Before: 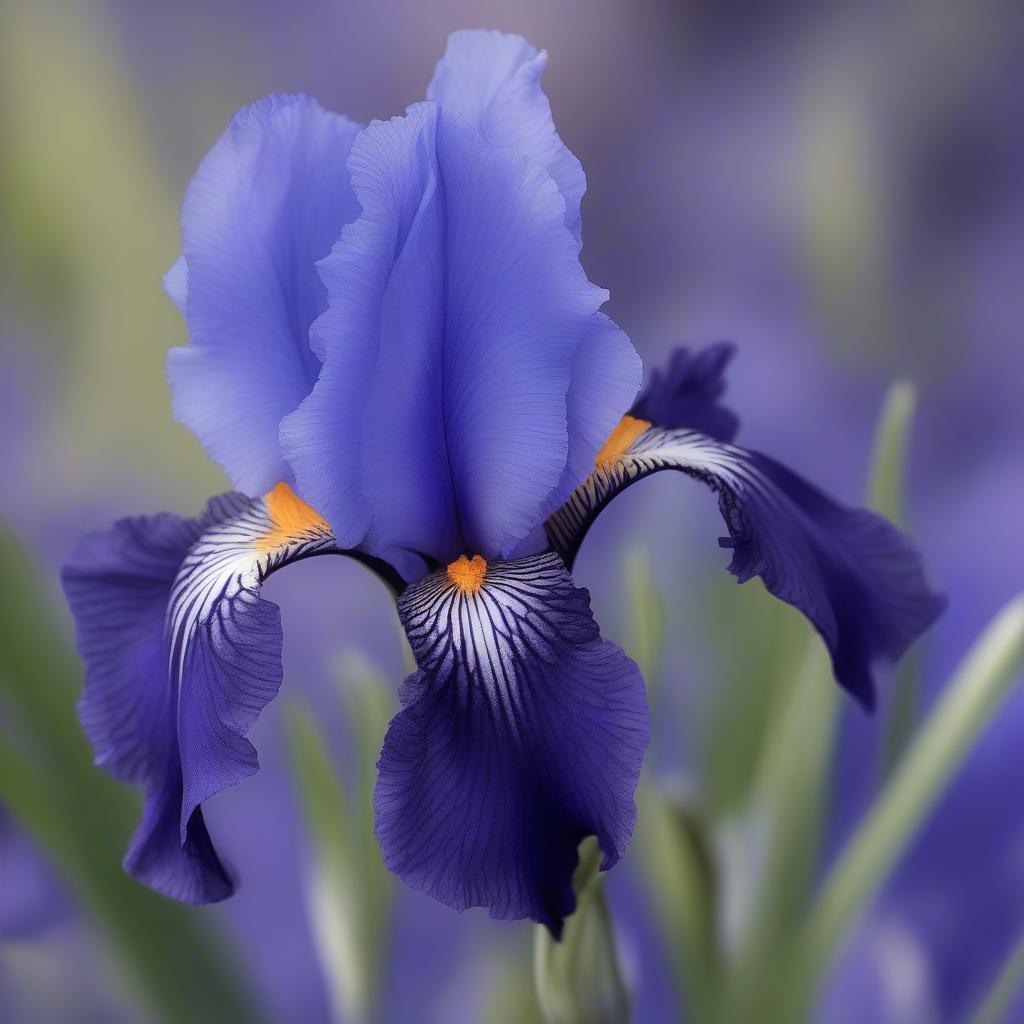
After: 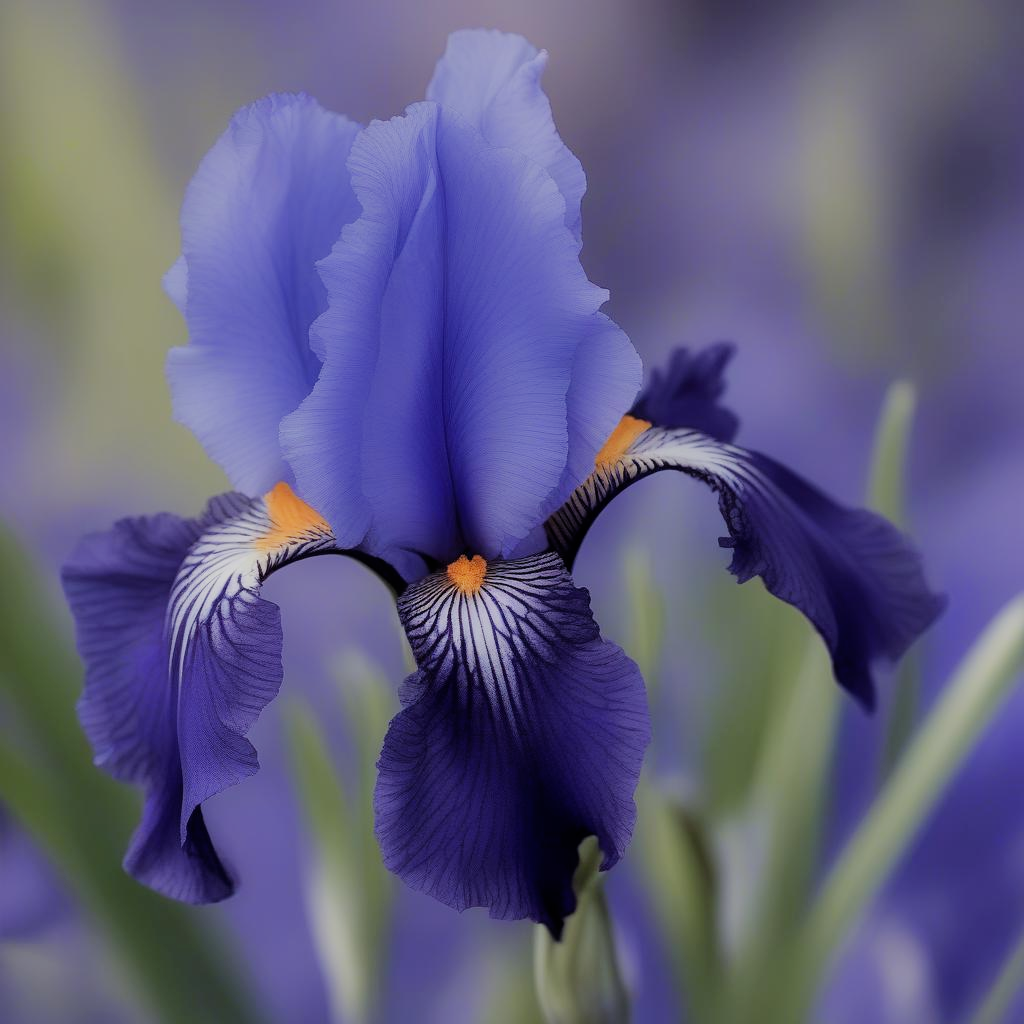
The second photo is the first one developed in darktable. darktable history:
filmic rgb: black relative exposure -7.65 EV, white relative exposure 4.56 EV, threshold 5.95 EV, hardness 3.61, enable highlight reconstruction true
color balance rgb: perceptual saturation grading › global saturation 0.825%
